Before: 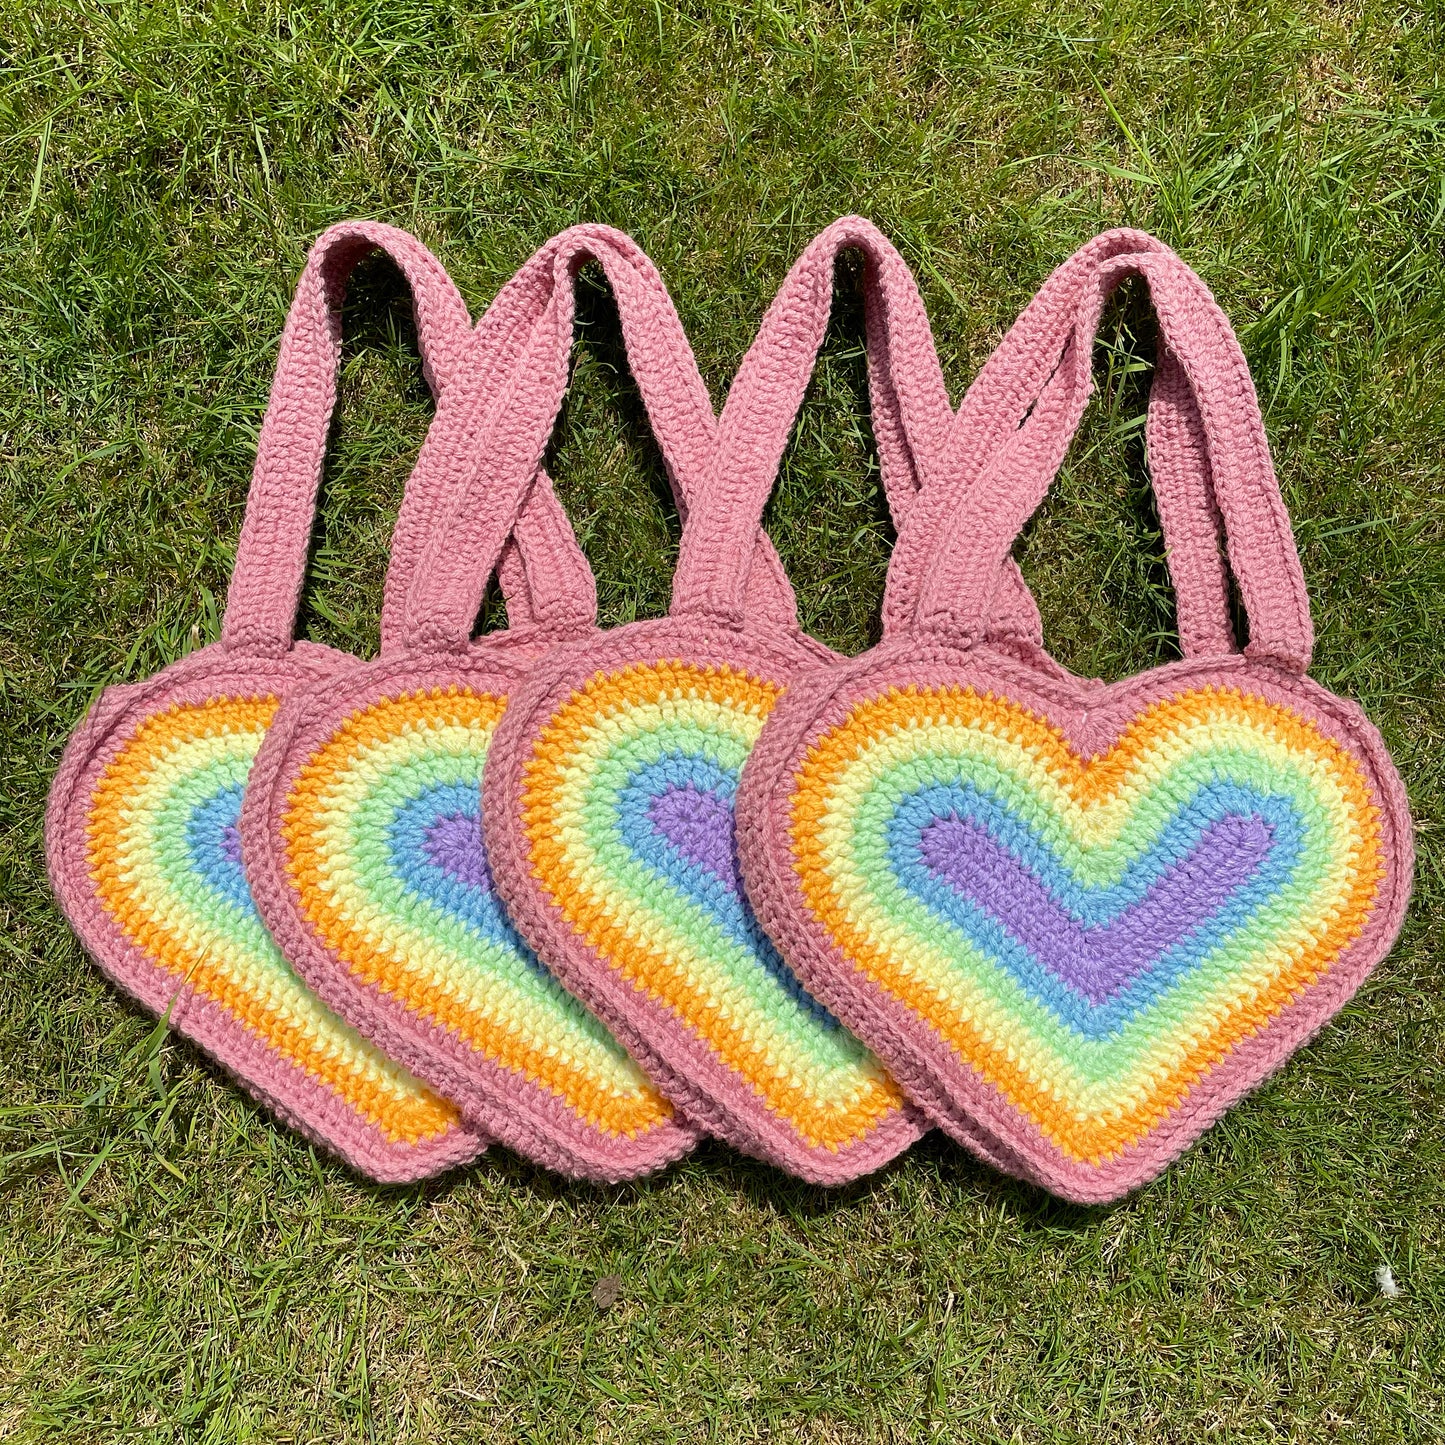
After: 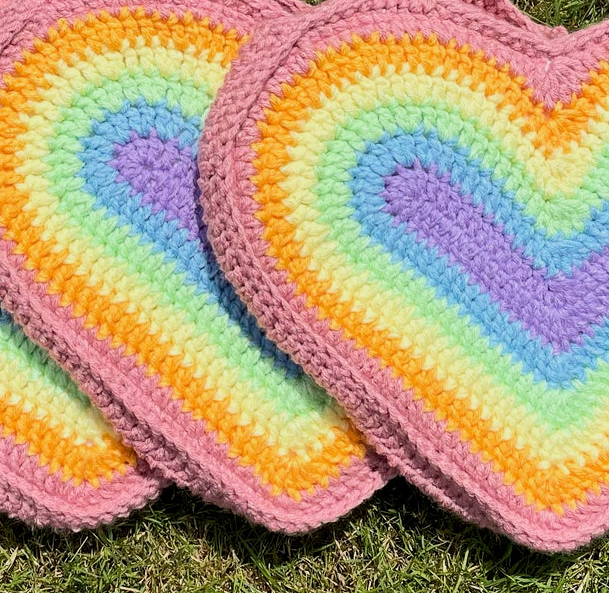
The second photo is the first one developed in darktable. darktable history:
tone equalizer: -8 EV -0.75 EV, -7 EV -0.7 EV, -6 EV -0.6 EV, -5 EV -0.4 EV, -3 EV 0.4 EV, -2 EV 0.6 EV, -1 EV 0.7 EV, +0 EV 0.75 EV, edges refinement/feathering 500, mask exposure compensation -1.57 EV, preserve details no
crop: left 37.221%, top 45.169%, right 20.63%, bottom 13.777%
rgb curve: curves: ch0 [(0, 0) (0.072, 0.166) (0.217, 0.293) (0.414, 0.42) (1, 1)], compensate middle gray true, preserve colors basic power
filmic rgb: black relative exposure -7.48 EV, white relative exposure 4.83 EV, hardness 3.4, color science v6 (2022)
